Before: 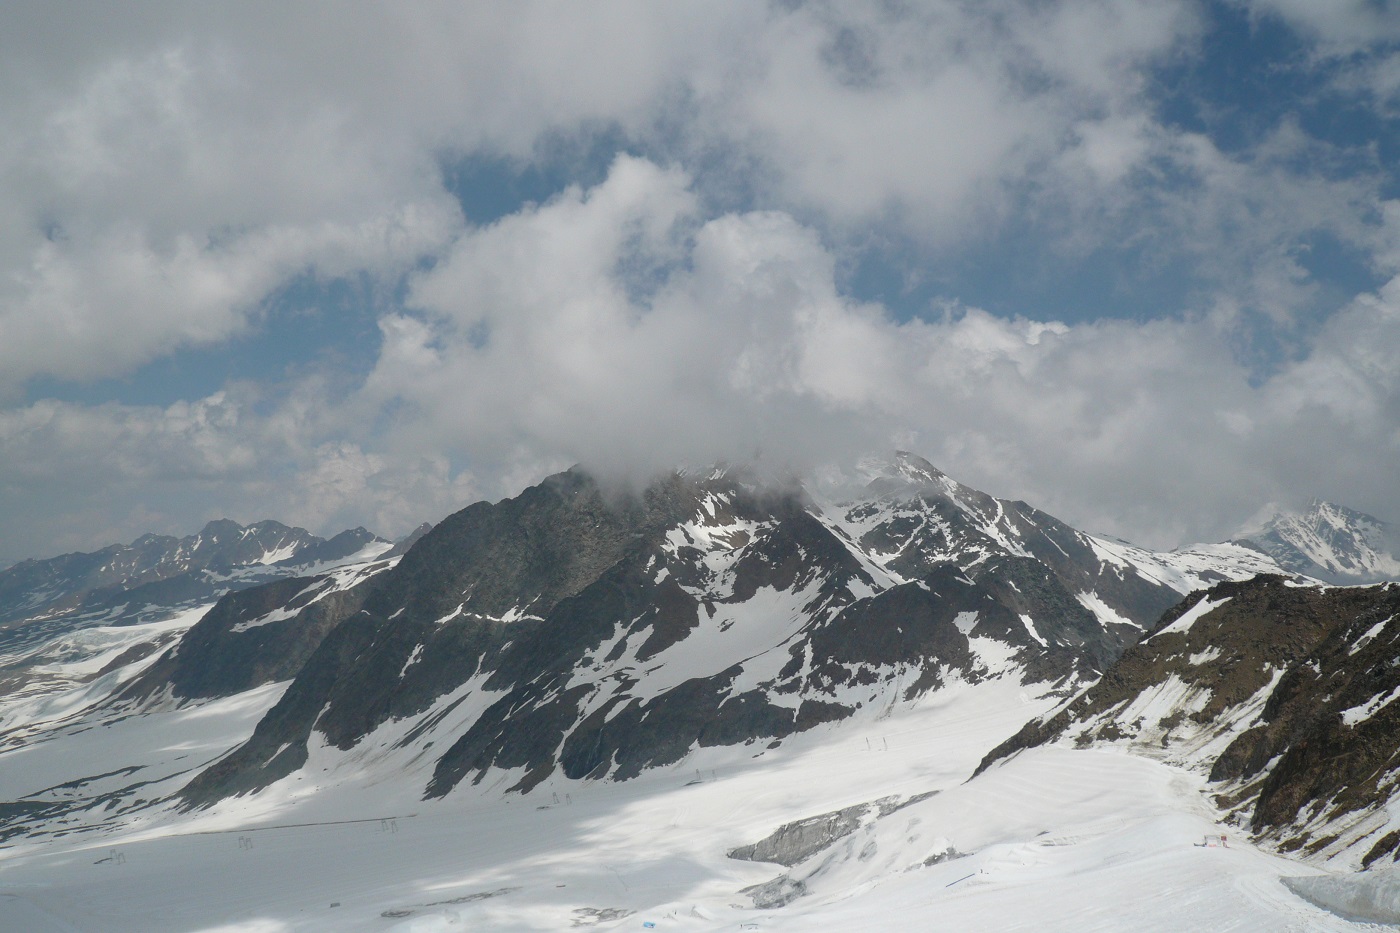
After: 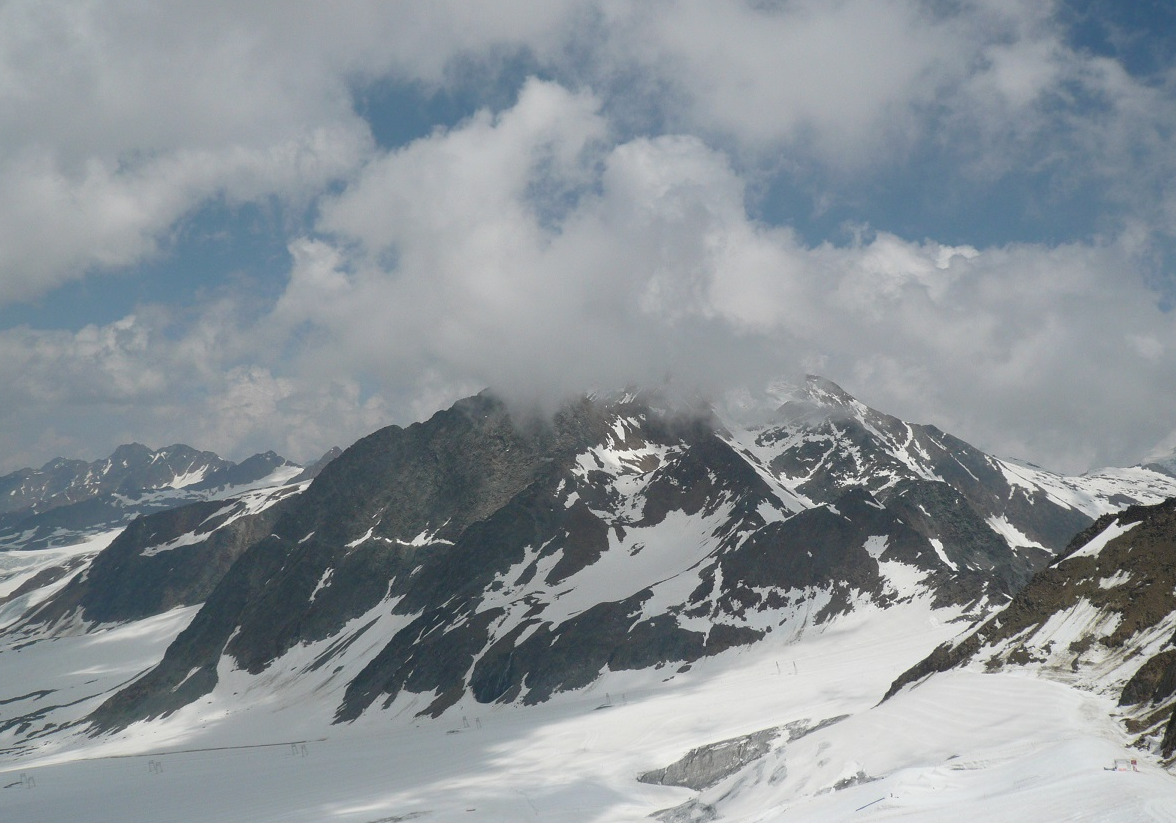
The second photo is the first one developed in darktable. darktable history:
exposure: compensate highlight preservation false
crop: left 6.446%, top 8.188%, right 9.538%, bottom 3.548%
